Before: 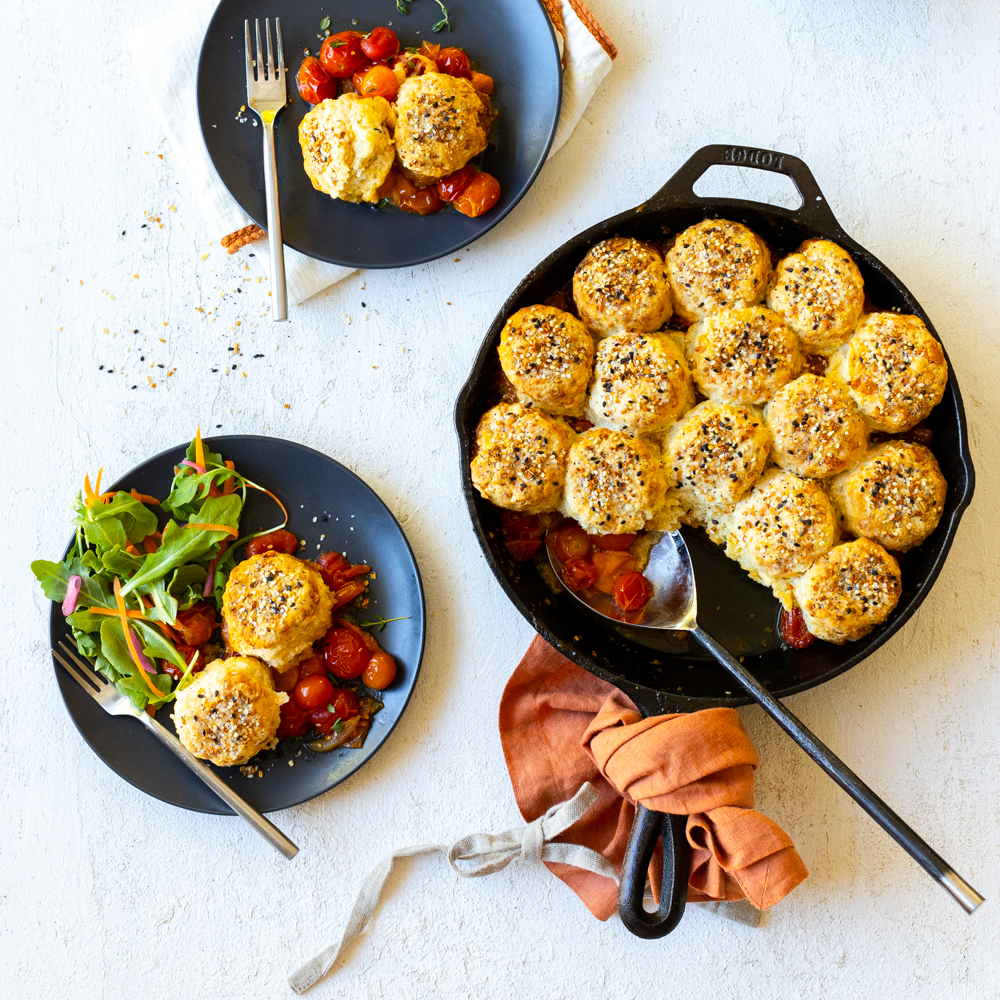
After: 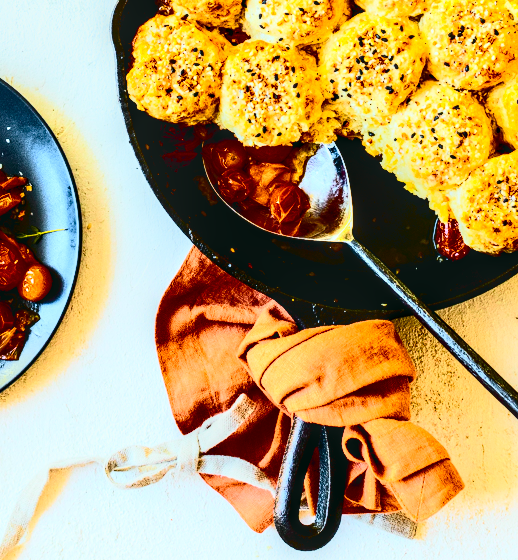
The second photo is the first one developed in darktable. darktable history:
tone curve: curves: ch0 [(0, 0.036) (0.037, 0.042) (0.184, 0.146) (0.438, 0.521) (0.54, 0.668) (0.698, 0.835) (0.856, 0.92) (1, 0.98)]; ch1 [(0, 0) (0.393, 0.415) (0.447, 0.448) (0.482, 0.459) (0.509, 0.496) (0.527, 0.525) (0.571, 0.602) (0.619, 0.671) (0.715, 0.729) (1, 1)]; ch2 [(0, 0) (0.369, 0.388) (0.449, 0.454) (0.499, 0.5) (0.521, 0.517) (0.53, 0.544) (0.561, 0.607) (0.674, 0.735) (1, 1)], color space Lab, independent channels, preserve colors none
rotate and perspective: automatic cropping off
local contrast: detail 150%
color balance rgb: global offset › luminance -0.51%, perceptual saturation grading › global saturation 27.53%, perceptual saturation grading › highlights -25%, perceptual saturation grading › shadows 25%, perceptual brilliance grading › highlights 6.62%, perceptual brilliance grading › mid-tones 17.07%, perceptual brilliance grading › shadows -5.23%
crop: left 34.479%, top 38.822%, right 13.718%, bottom 5.172%
contrast brightness saturation: contrast 0.39, brightness 0.1
